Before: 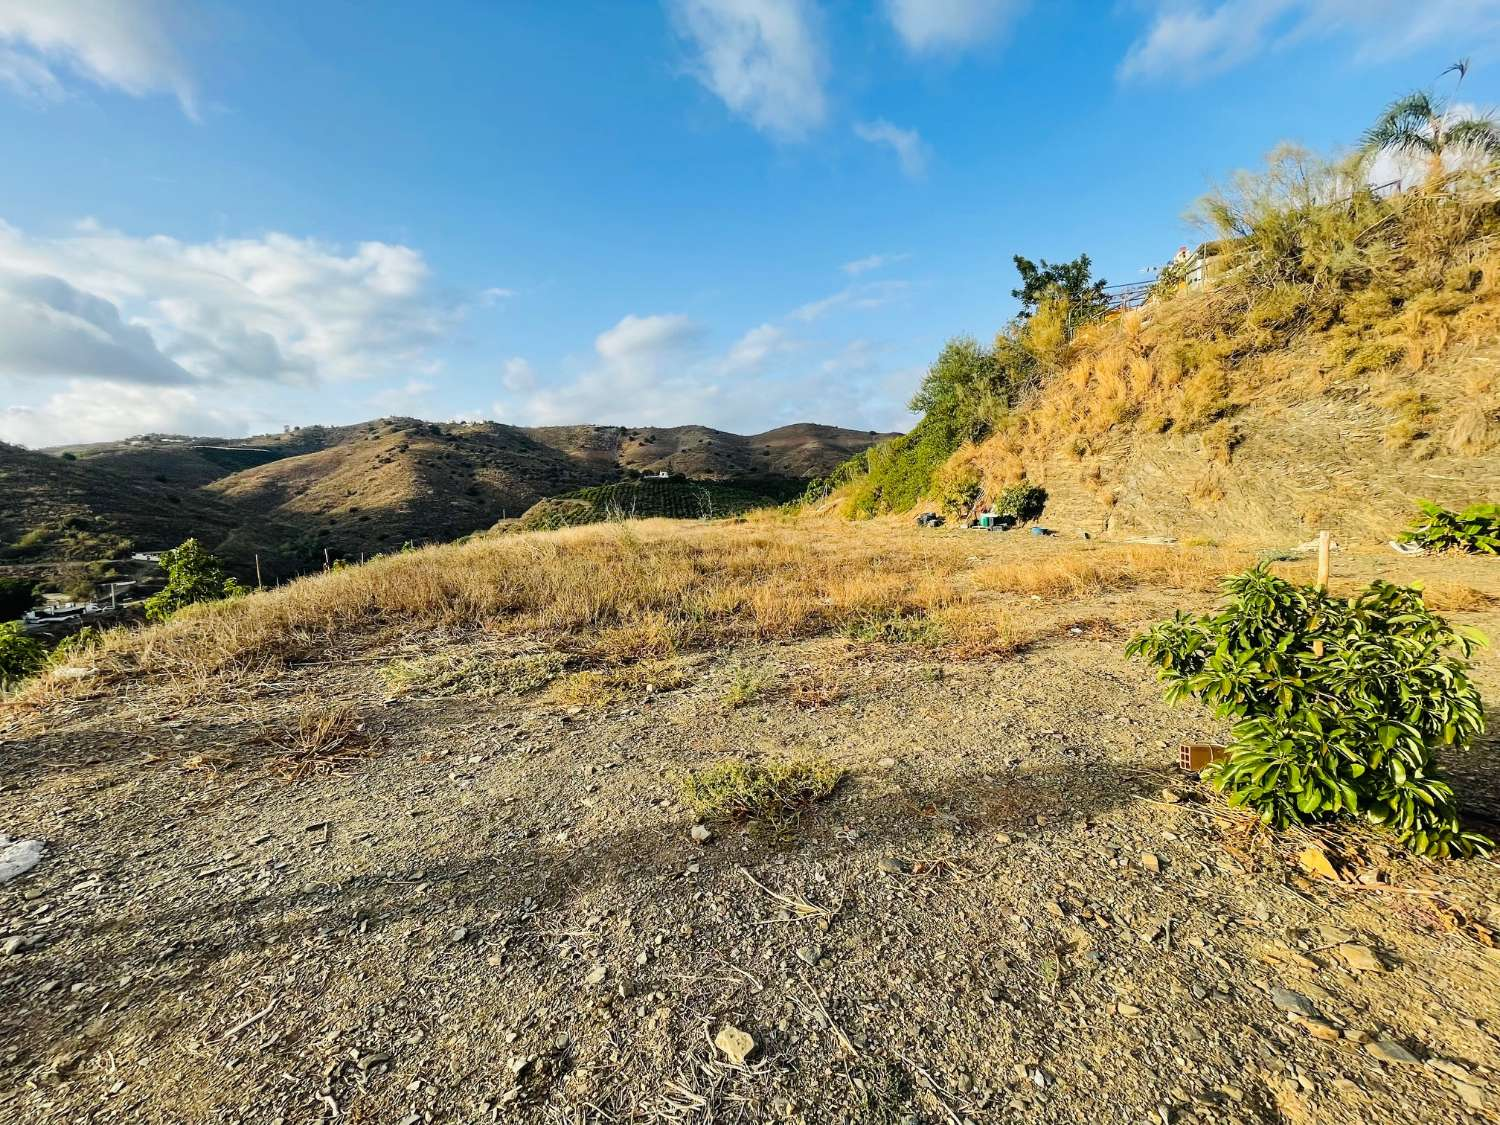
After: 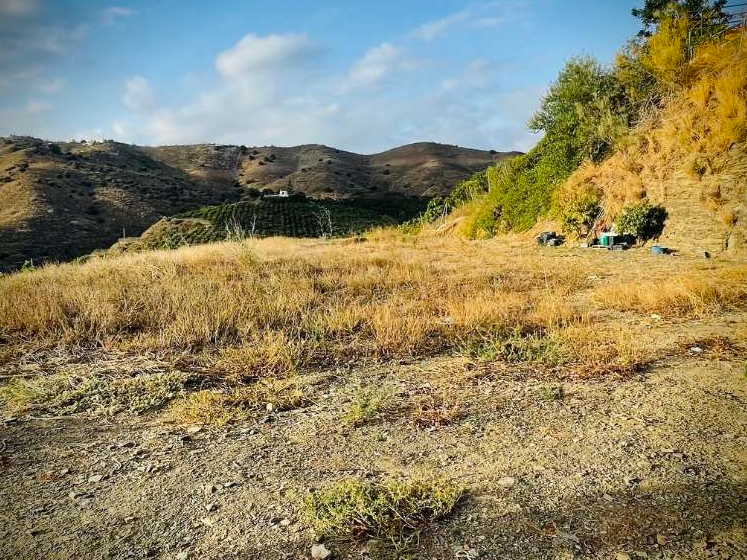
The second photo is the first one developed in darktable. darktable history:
crop: left 25.37%, top 24.978%, right 24.824%, bottom 25.168%
vignetting: fall-off radius 60.89%, brightness -0.999, saturation 0.493
shadows and highlights: low approximation 0.01, soften with gaussian
